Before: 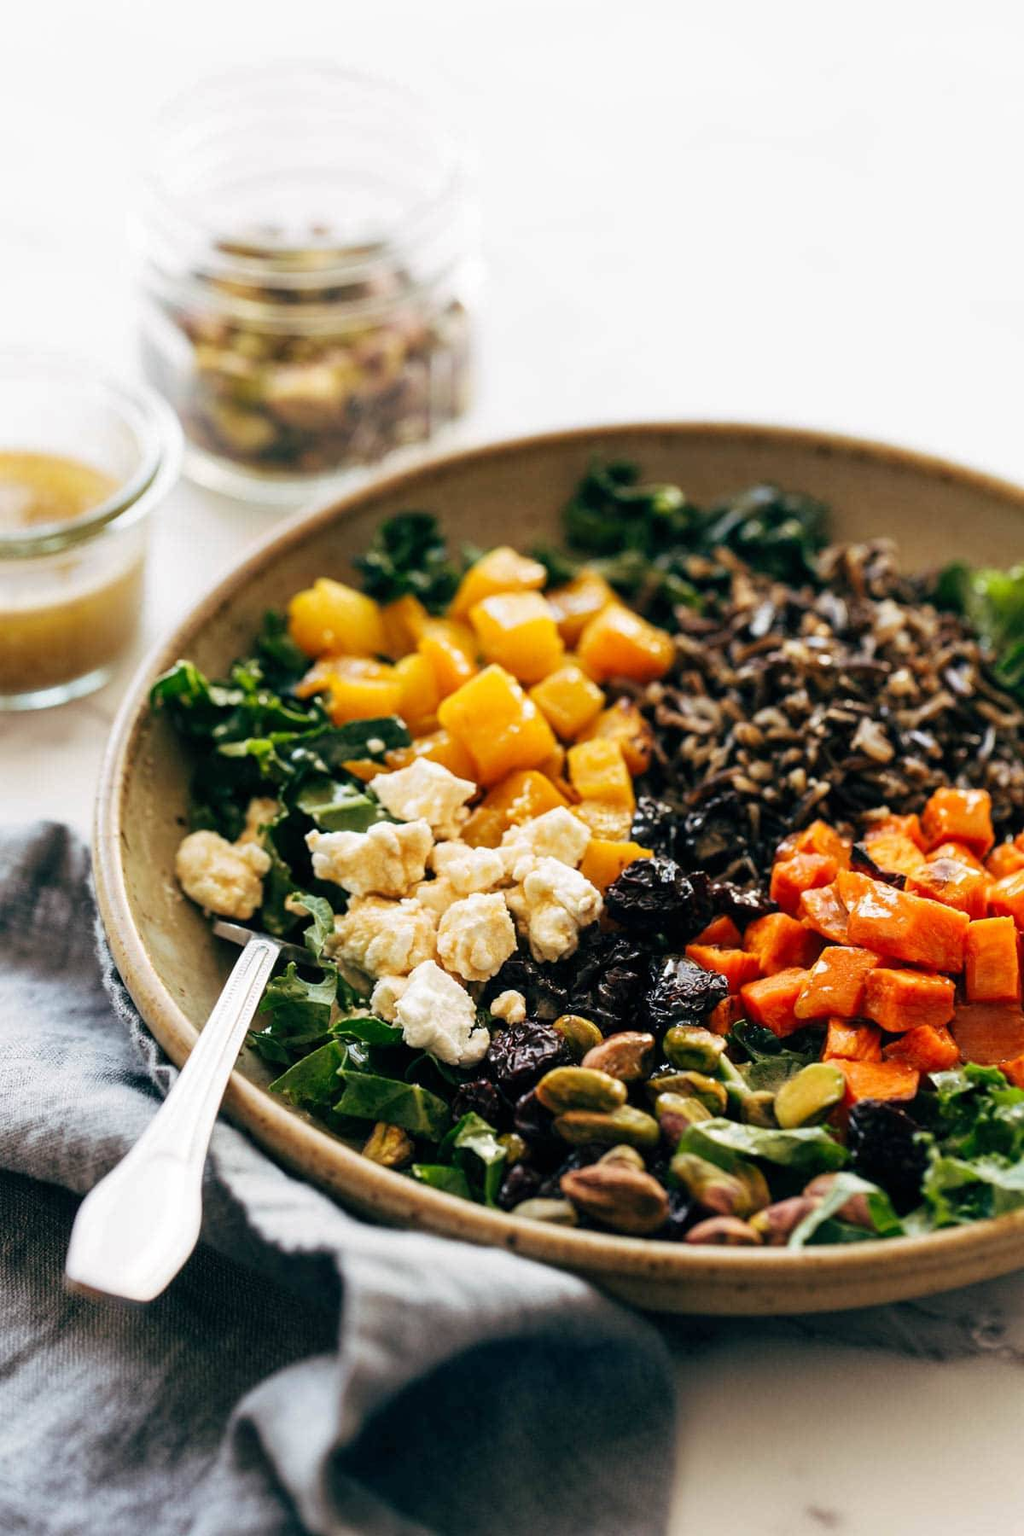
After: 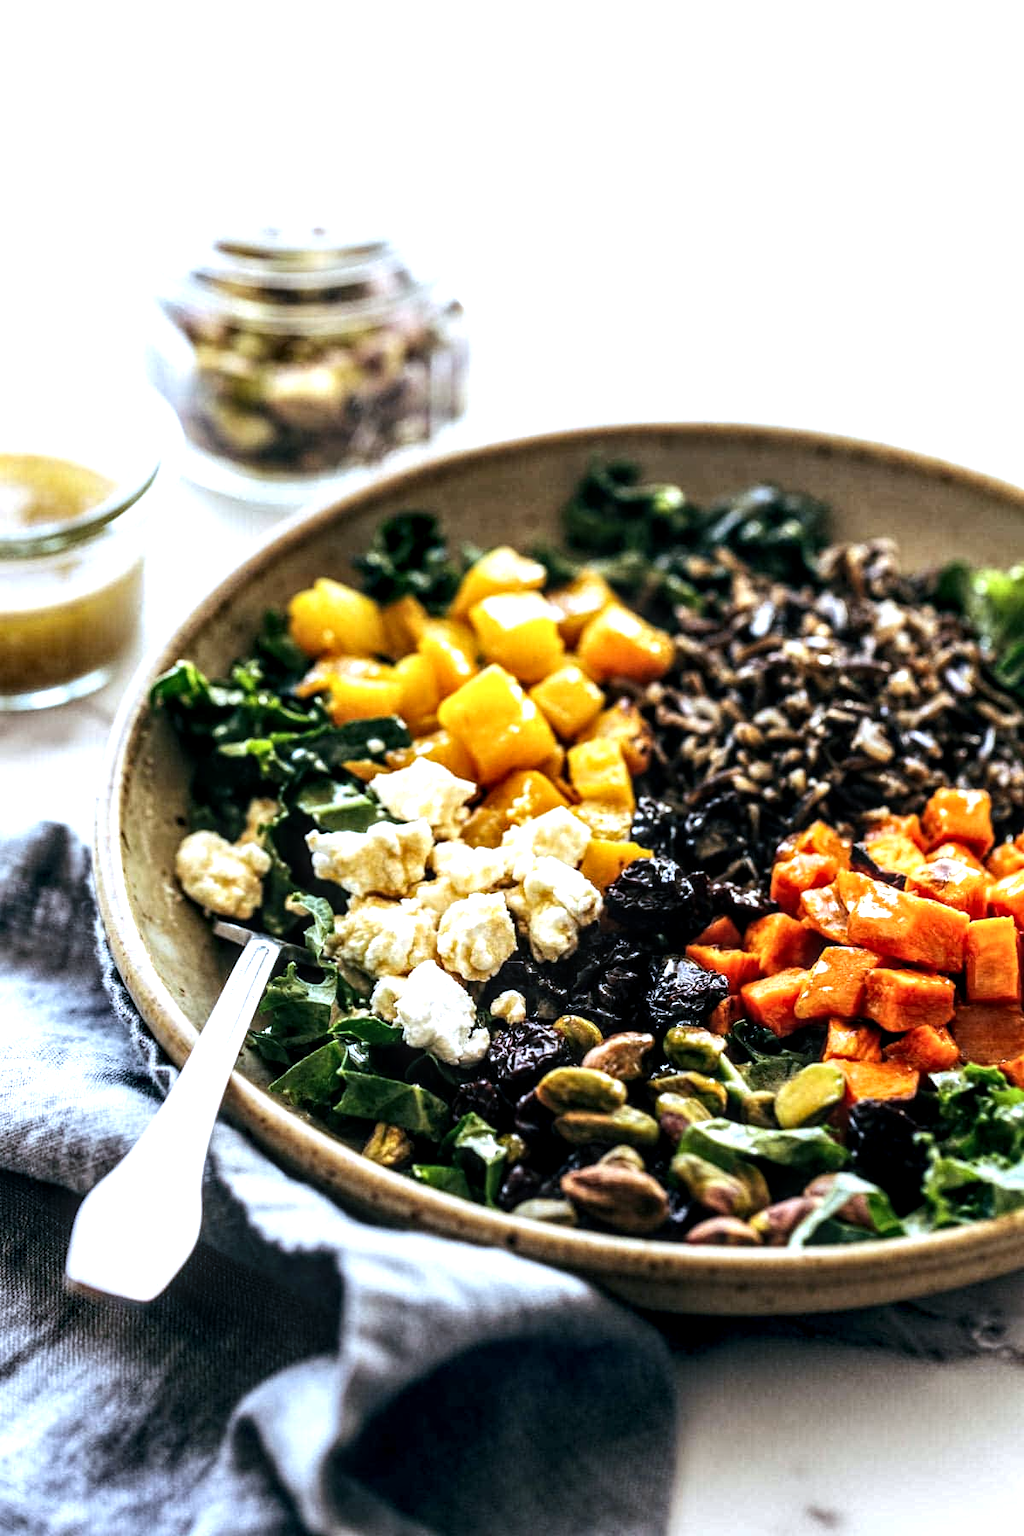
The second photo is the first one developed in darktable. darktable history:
local contrast: detail 150%
white balance: red 0.926, green 1.003, blue 1.133
tone equalizer: -8 EV -0.75 EV, -7 EV -0.7 EV, -6 EV -0.6 EV, -5 EV -0.4 EV, -3 EV 0.4 EV, -2 EV 0.6 EV, -1 EV 0.7 EV, +0 EV 0.75 EV, edges refinement/feathering 500, mask exposure compensation -1.57 EV, preserve details no
